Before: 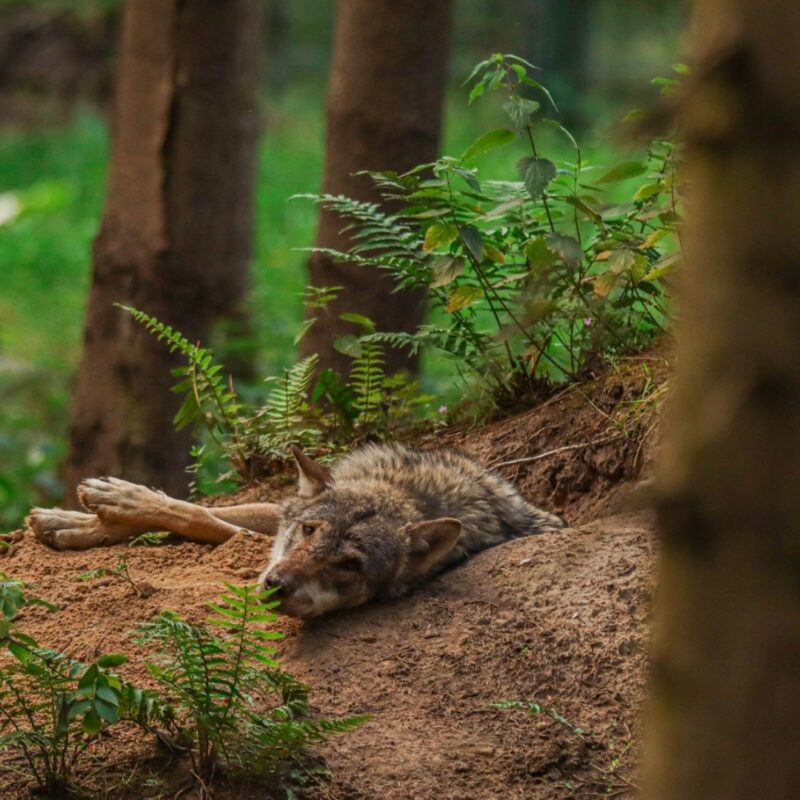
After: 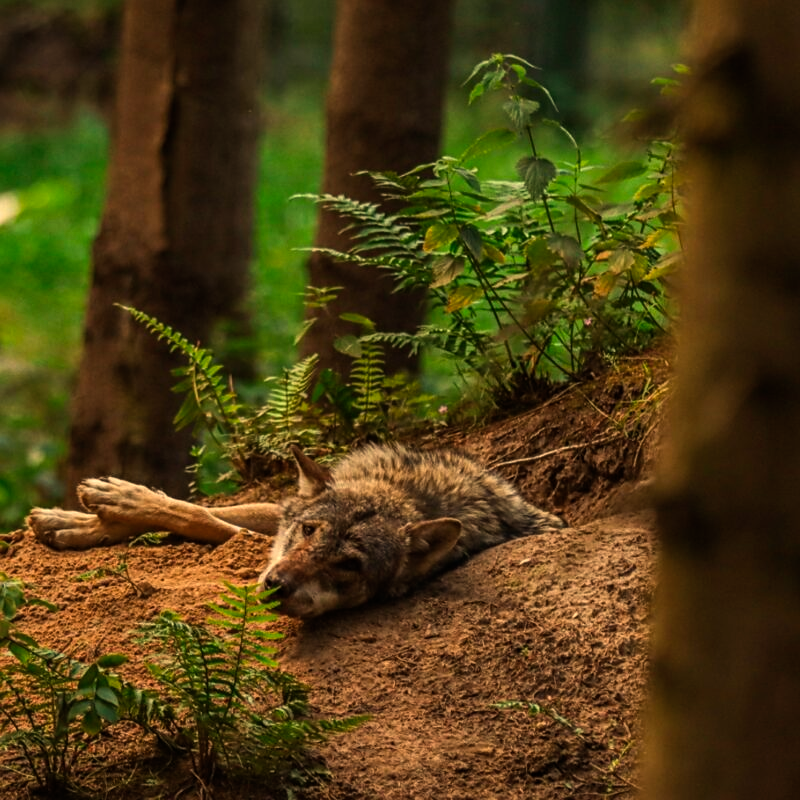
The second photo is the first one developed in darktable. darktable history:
white balance: red 1.138, green 0.996, blue 0.812
tone equalizer: on, module defaults
sharpen: amount 0.2
color balance rgb: shadows lift › luminance -10%, power › luminance -9%, linear chroma grading › global chroma 10%, global vibrance 10%, contrast 15%, saturation formula JzAzBz (2021)
